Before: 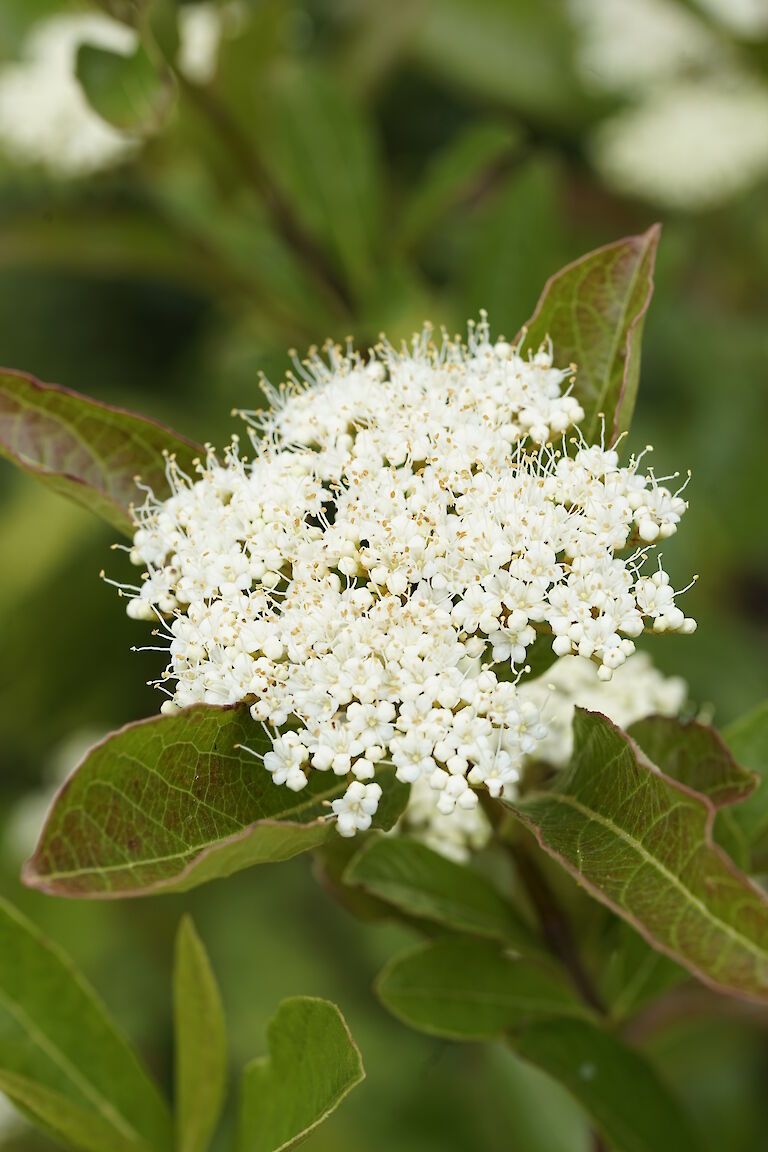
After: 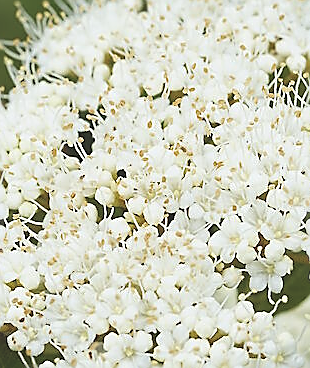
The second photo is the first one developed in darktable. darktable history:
sharpen: radius 1.4, amount 1.25, threshold 0.7
white balance: red 0.988, blue 1.017
crop: left 31.751%, top 32.172%, right 27.8%, bottom 35.83%
exposure: black level correction -0.023, exposure -0.039 EV, compensate highlight preservation false
